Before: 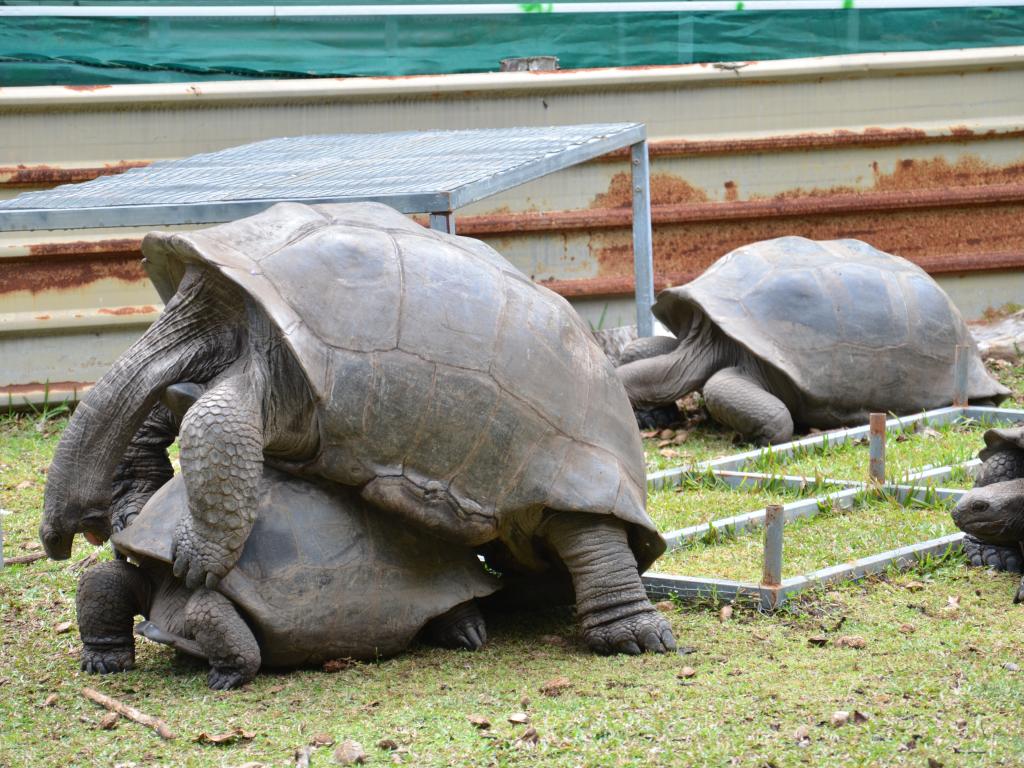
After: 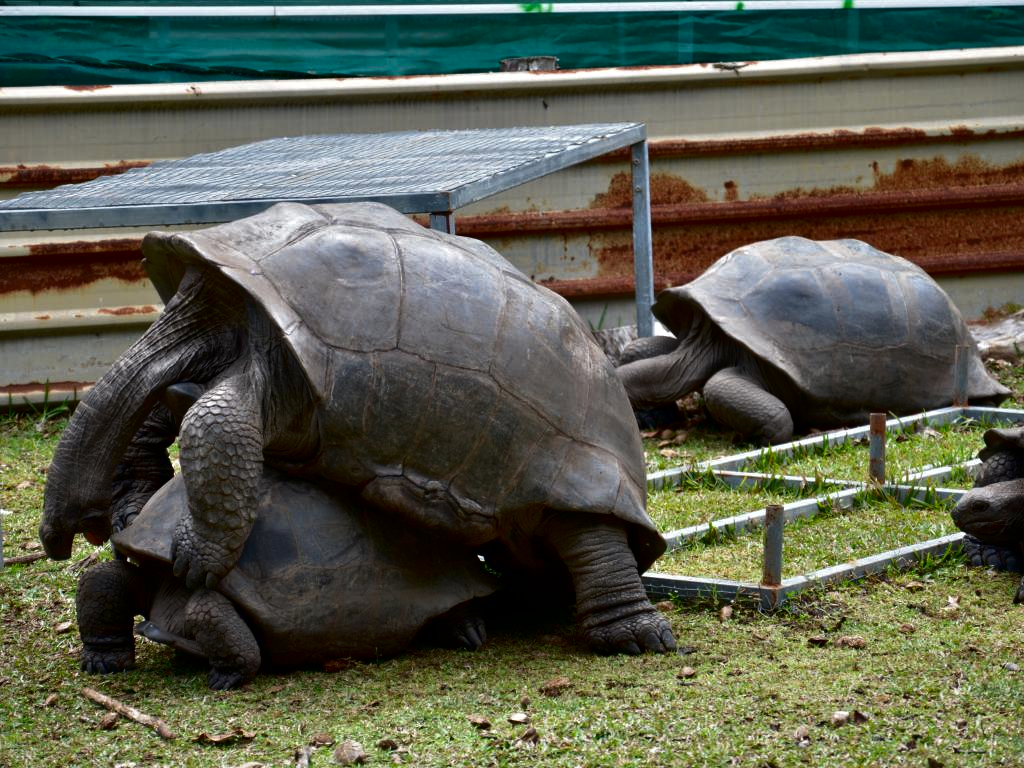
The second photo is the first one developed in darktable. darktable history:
contrast brightness saturation: brightness -0.522
tone equalizer: on, module defaults
exposure: compensate highlight preservation false
